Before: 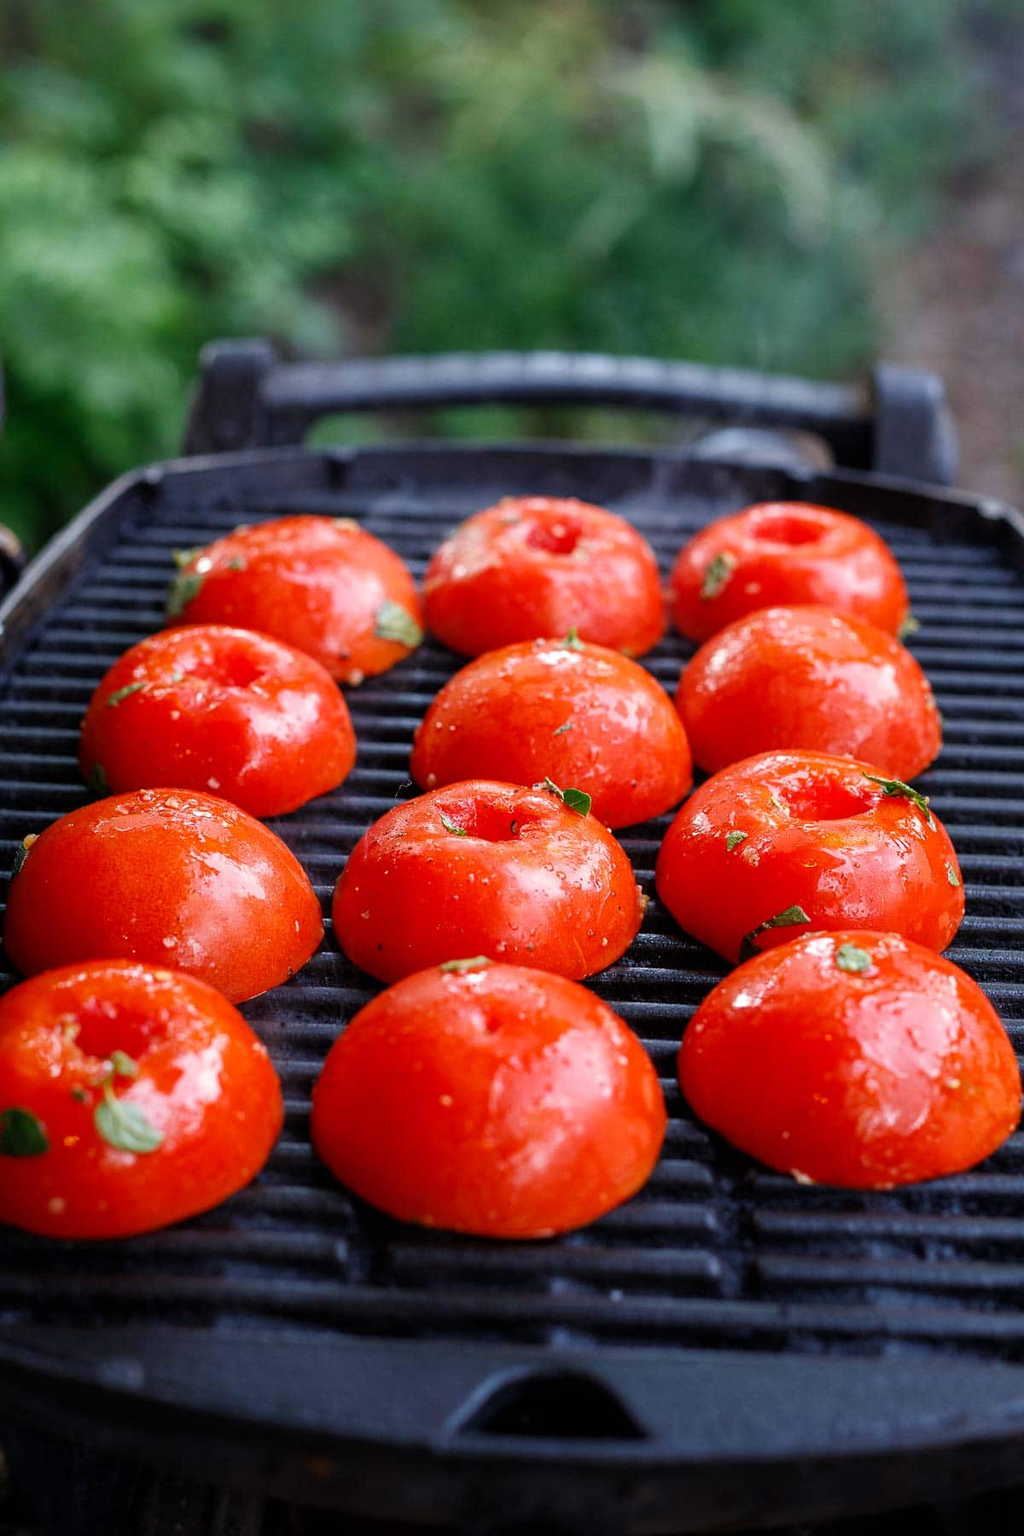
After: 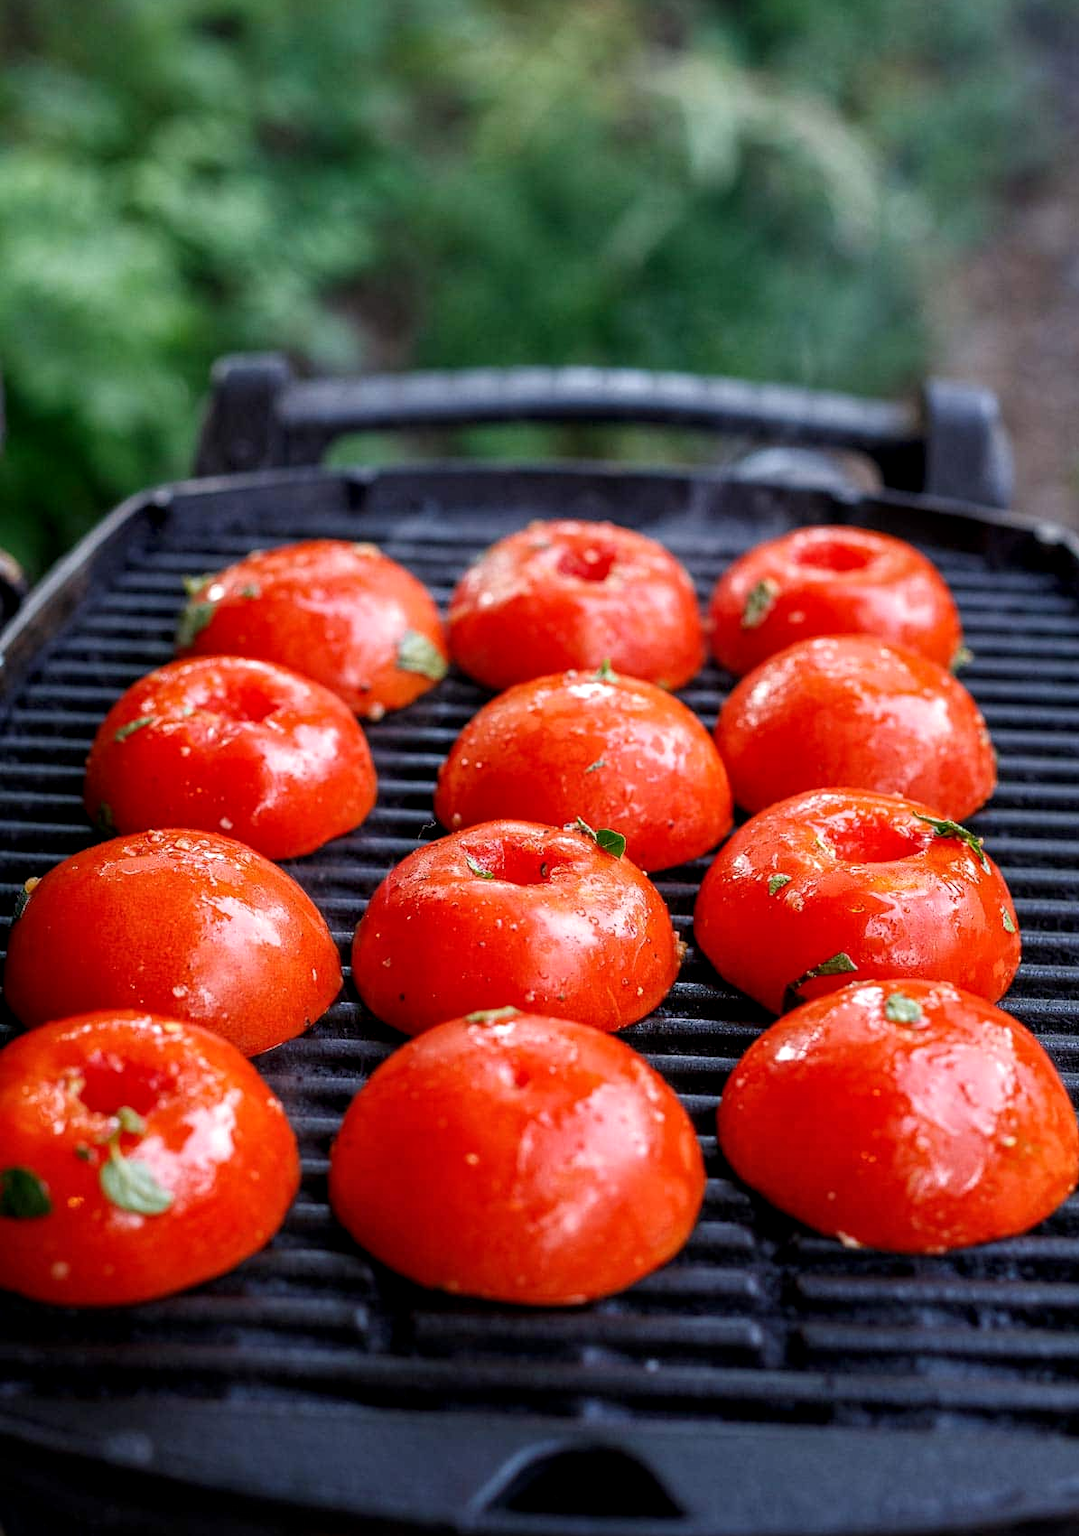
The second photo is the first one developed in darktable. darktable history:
crop: top 0.365%, right 0.264%, bottom 5.092%
shadows and highlights: shadows -21.18, highlights 99.1, soften with gaussian
local contrast: on, module defaults
